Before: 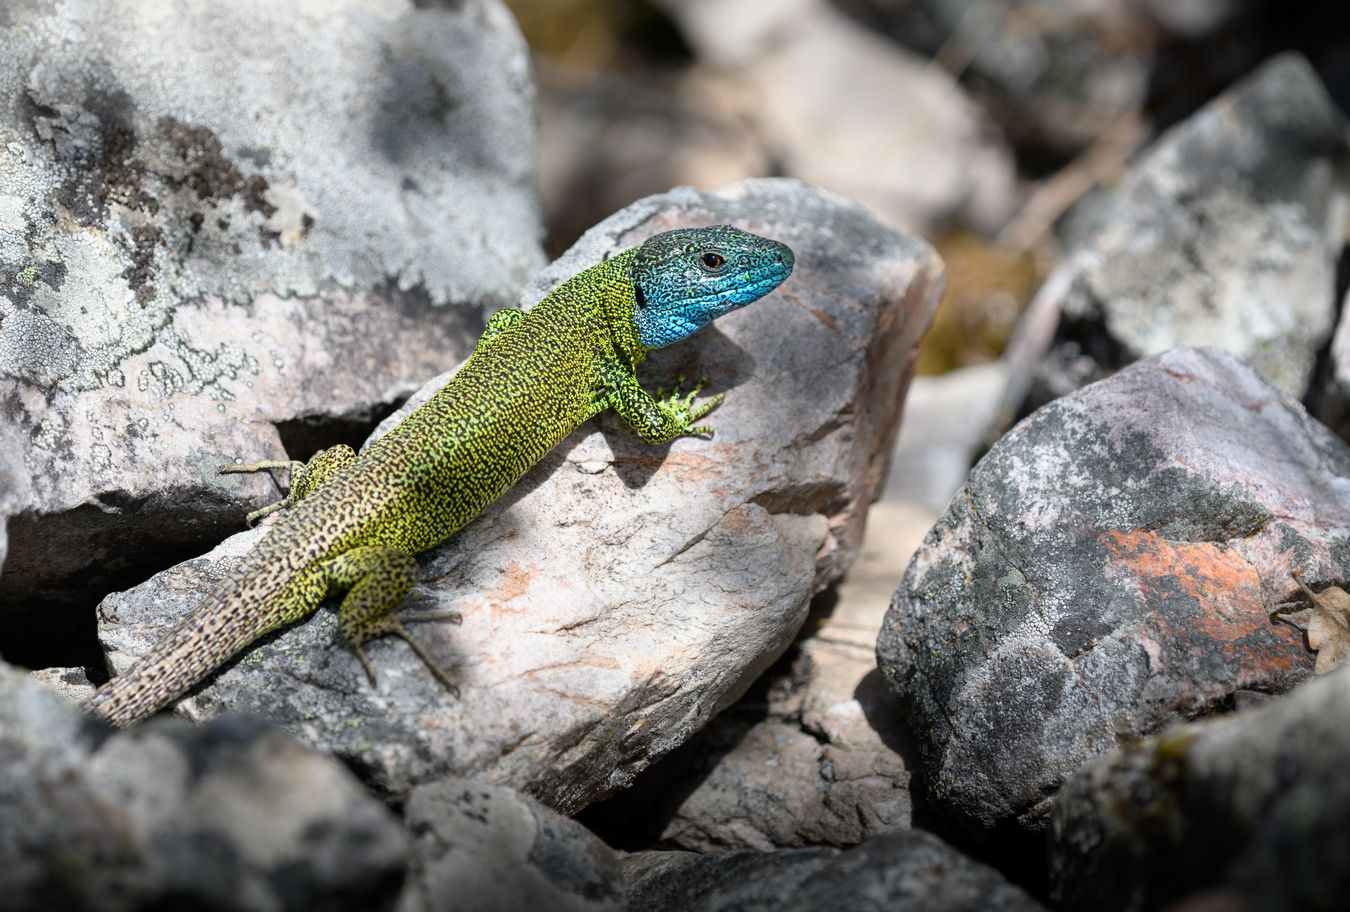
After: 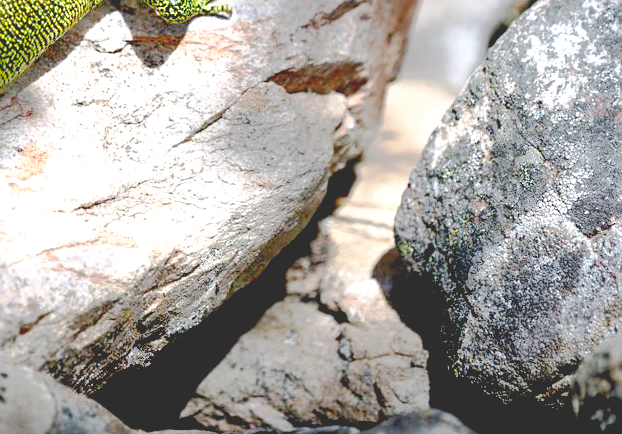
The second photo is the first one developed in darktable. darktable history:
base curve: curves: ch0 [(0.065, 0.026) (0.236, 0.358) (0.53, 0.546) (0.777, 0.841) (0.924, 0.992)], preserve colors none
crop: left 35.776%, top 46.188%, right 18.081%, bottom 6.198%
exposure: black level correction 0, exposure 0.5 EV, compensate exposure bias true, compensate highlight preservation false
sharpen: amount 0.217
tone equalizer: -7 EV 0.162 EV, -6 EV 0.61 EV, -5 EV 1.14 EV, -4 EV 1.35 EV, -3 EV 1.12 EV, -2 EV 0.6 EV, -1 EV 0.156 EV
